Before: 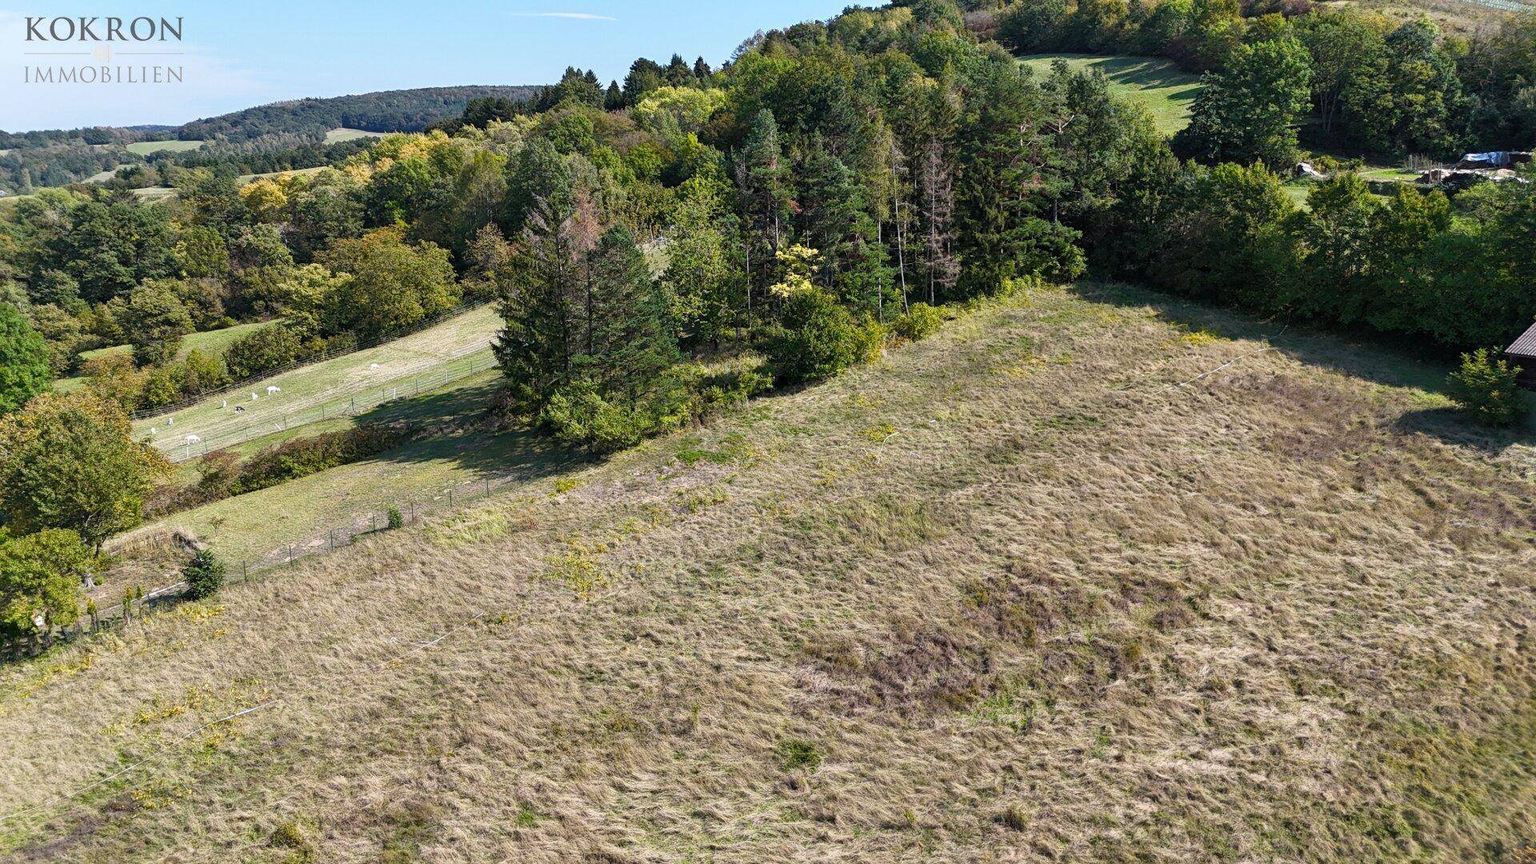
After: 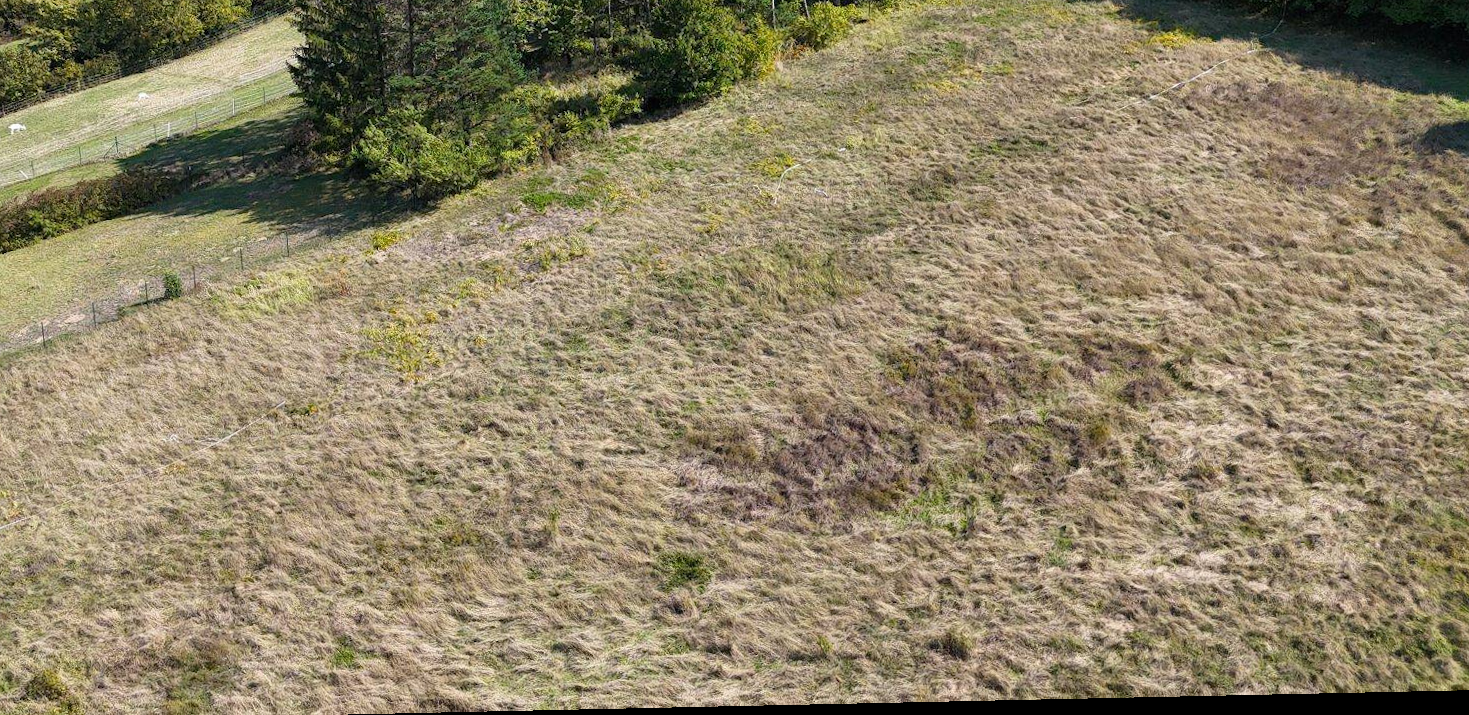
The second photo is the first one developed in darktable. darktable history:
crop and rotate: left 17.299%, top 35.115%, right 7.015%, bottom 1.024%
rotate and perspective: rotation -1.24°, automatic cropping off
